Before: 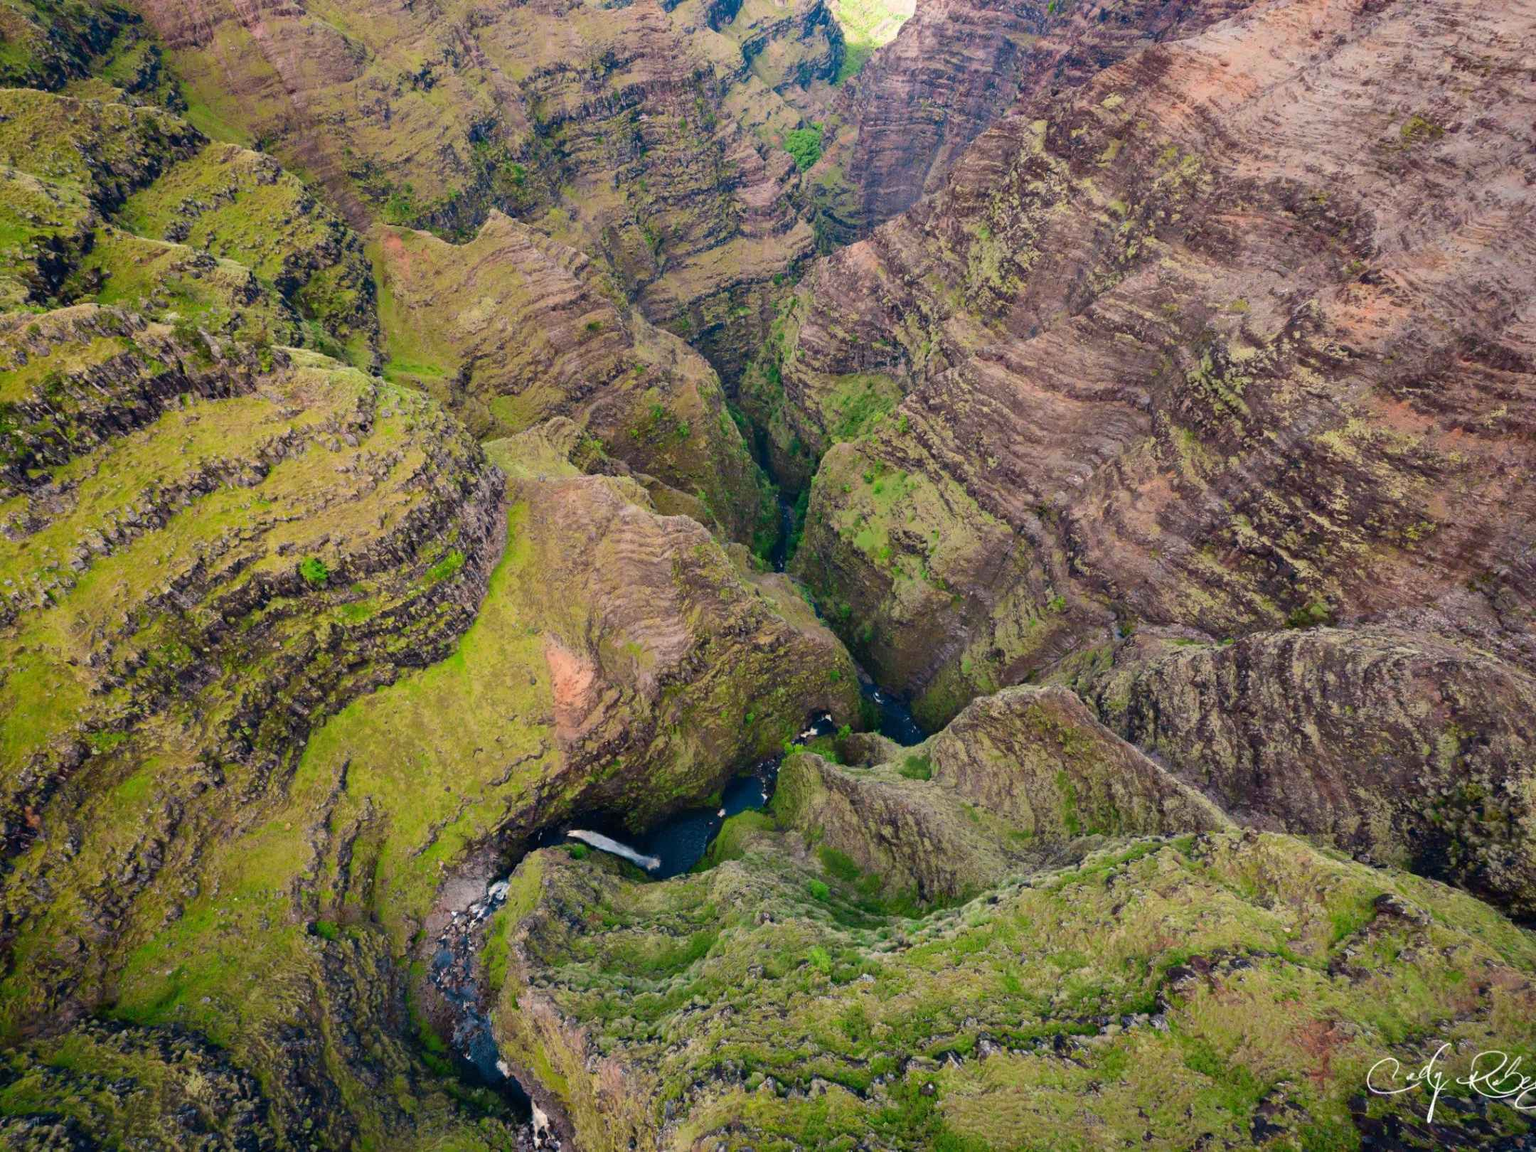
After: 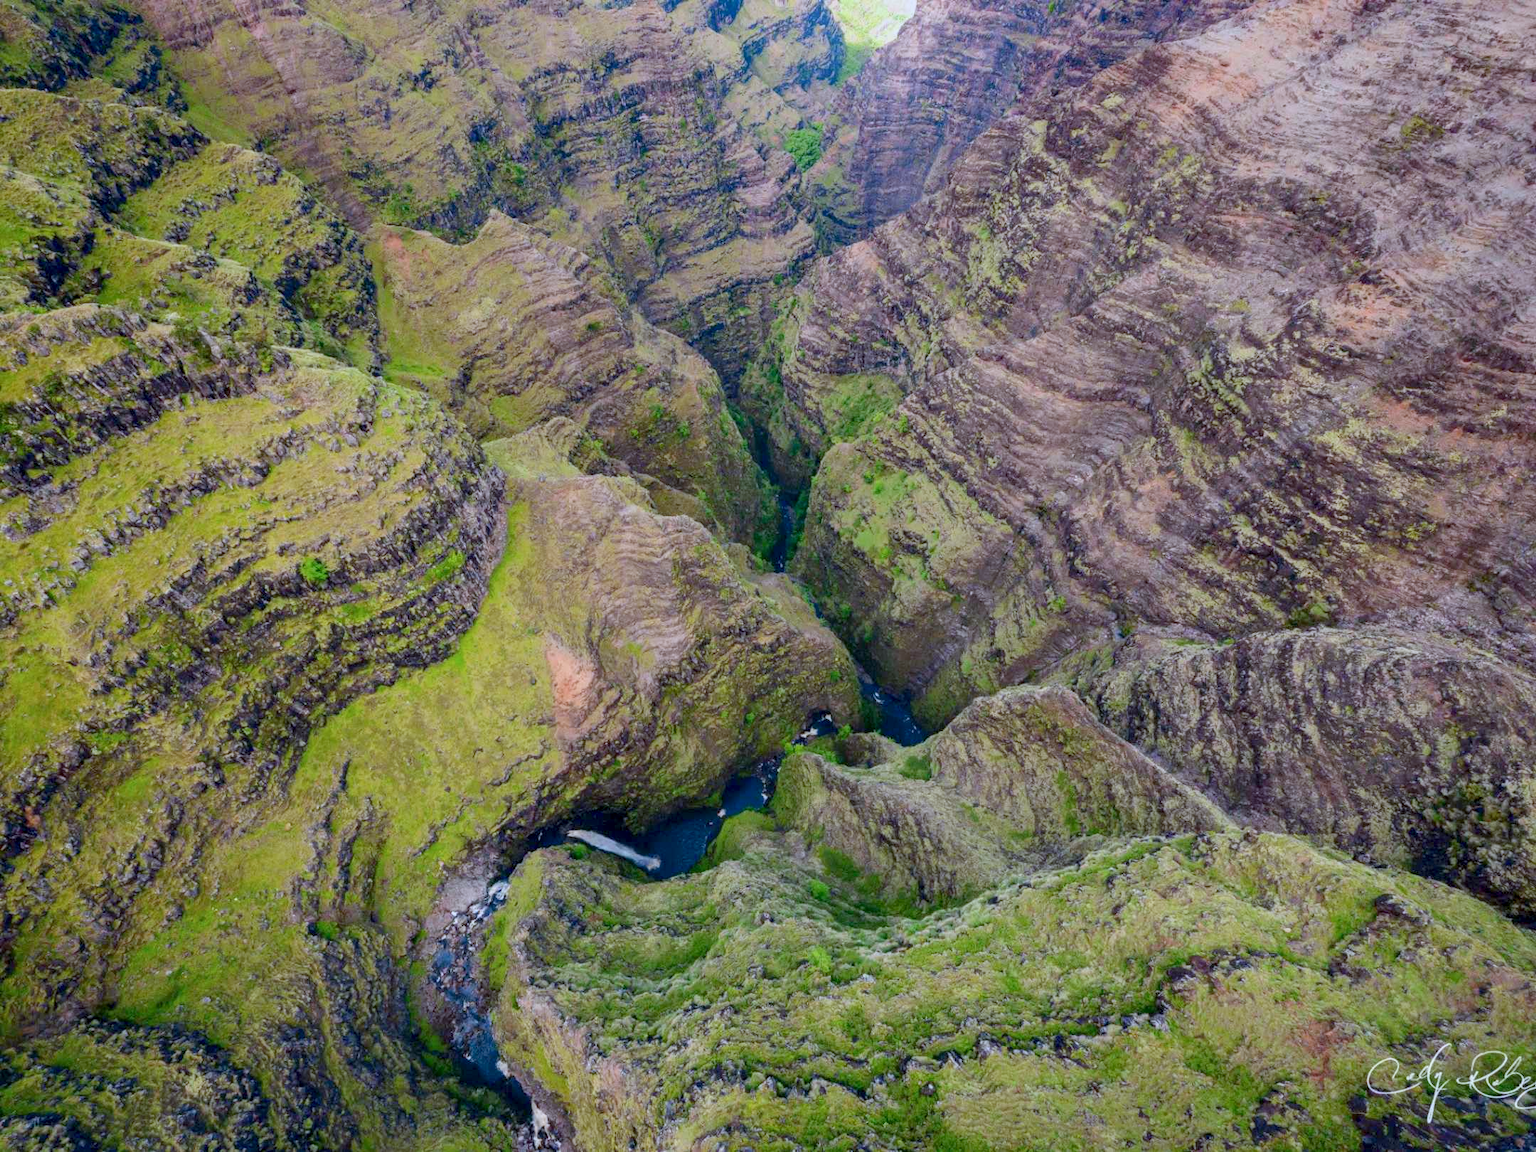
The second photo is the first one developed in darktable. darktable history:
local contrast: detail 150%
bloom: on, module defaults
color balance rgb: contrast -30%
white balance: red 0.926, green 1.003, blue 1.133
exposure: exposure 0.127 EV, compensate highlight preservation false
